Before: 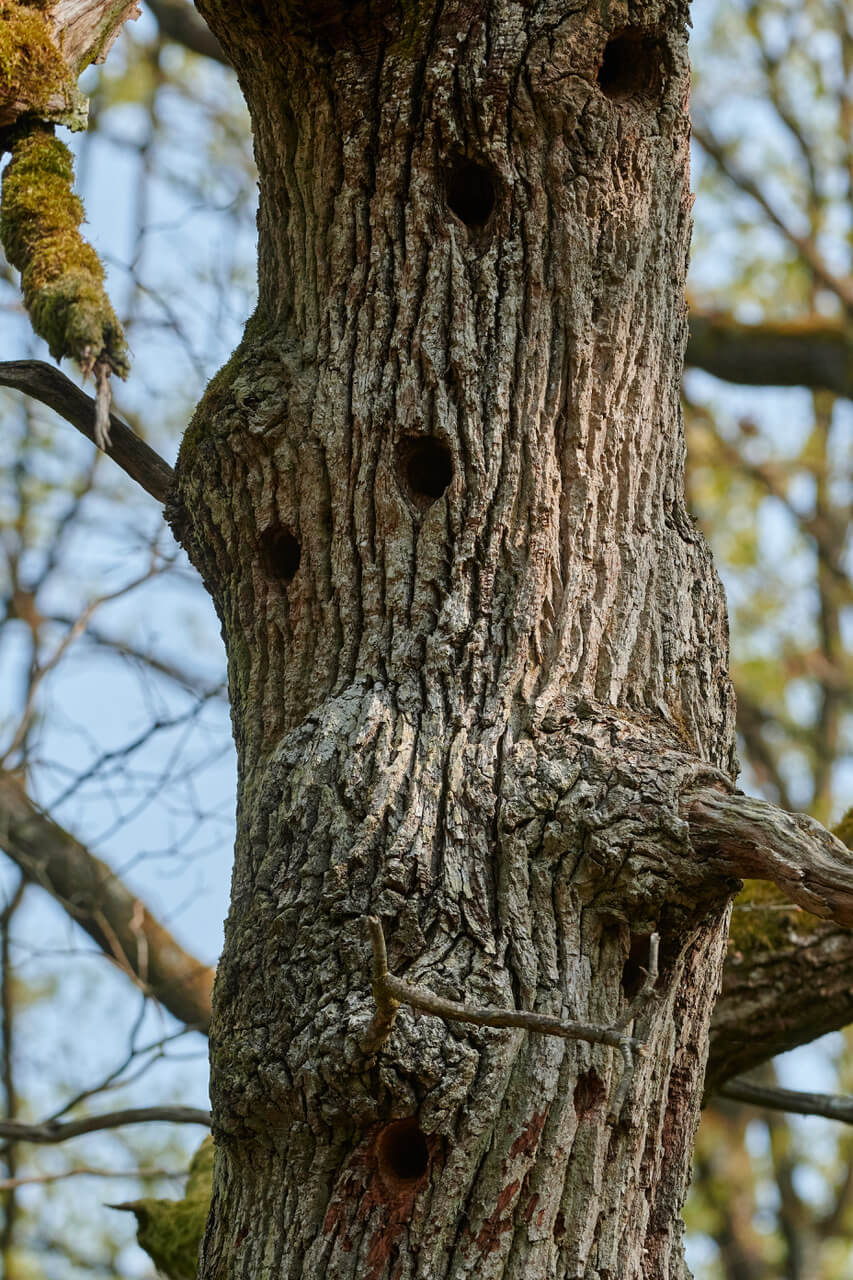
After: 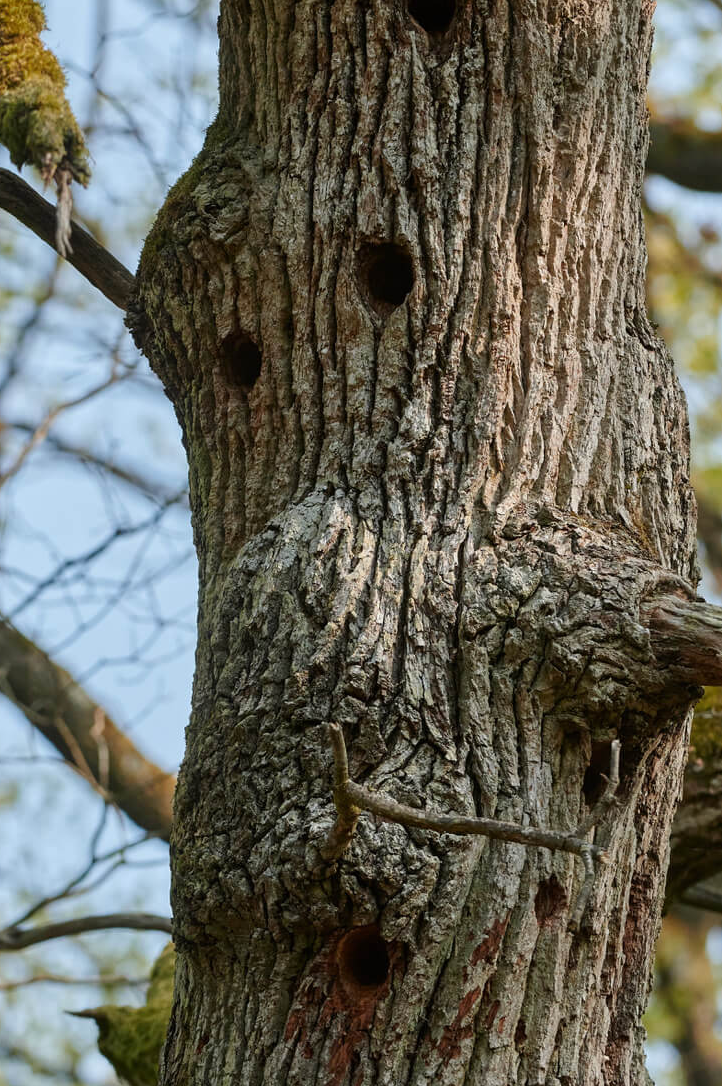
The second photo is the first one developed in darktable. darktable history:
crop and rotate: left 4.58%, top 15.106%, right 10.673%
